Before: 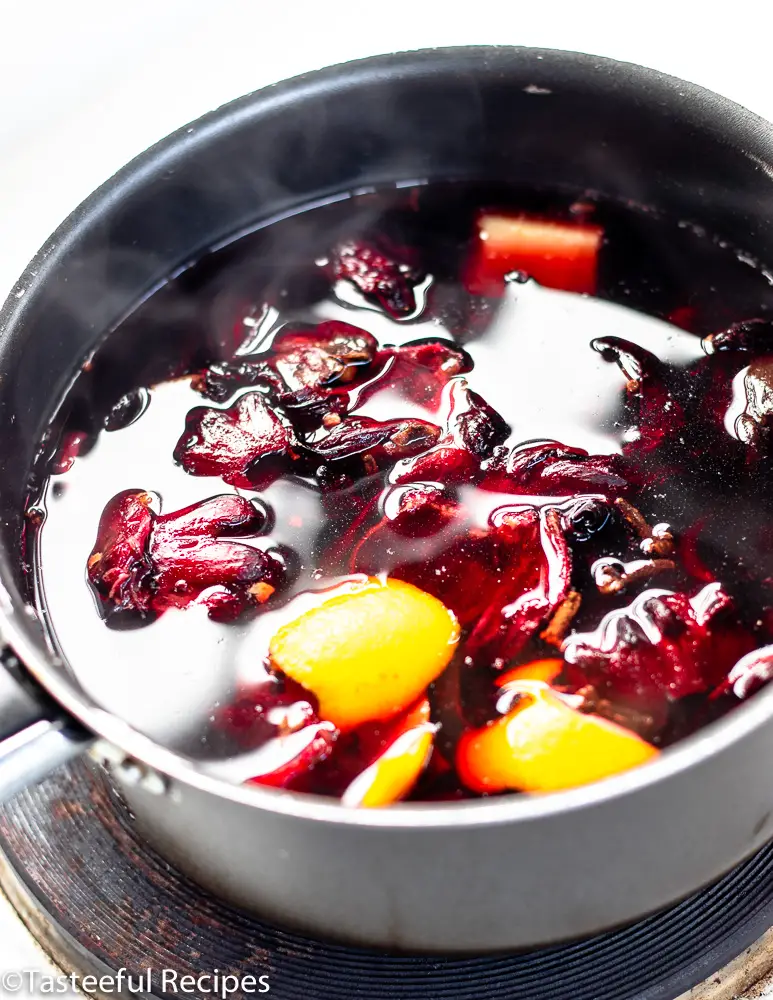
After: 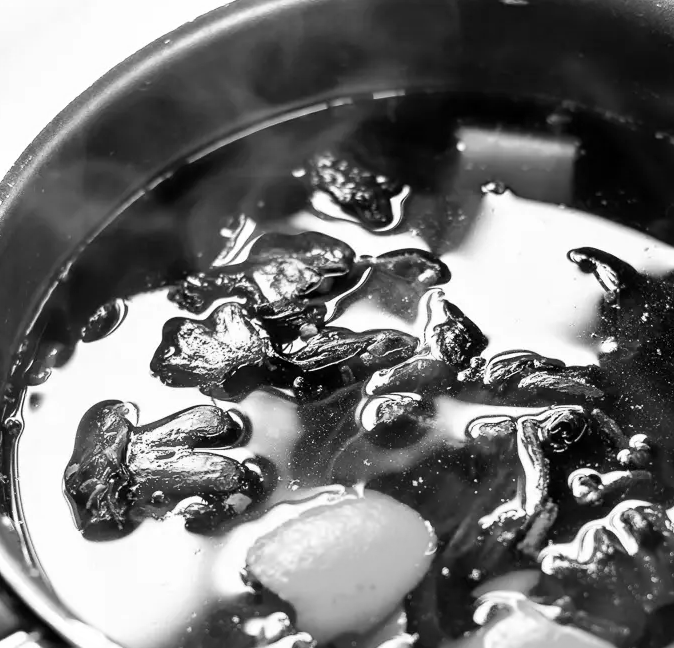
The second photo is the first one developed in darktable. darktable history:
crop: left 3.057%, top 8.92%, right 9.638%, bottom 26.273%
color calibration: output gray [0.253, 0.26, 0.487, 0], x 0.37, y 0.382, temperature 4315.7 K
